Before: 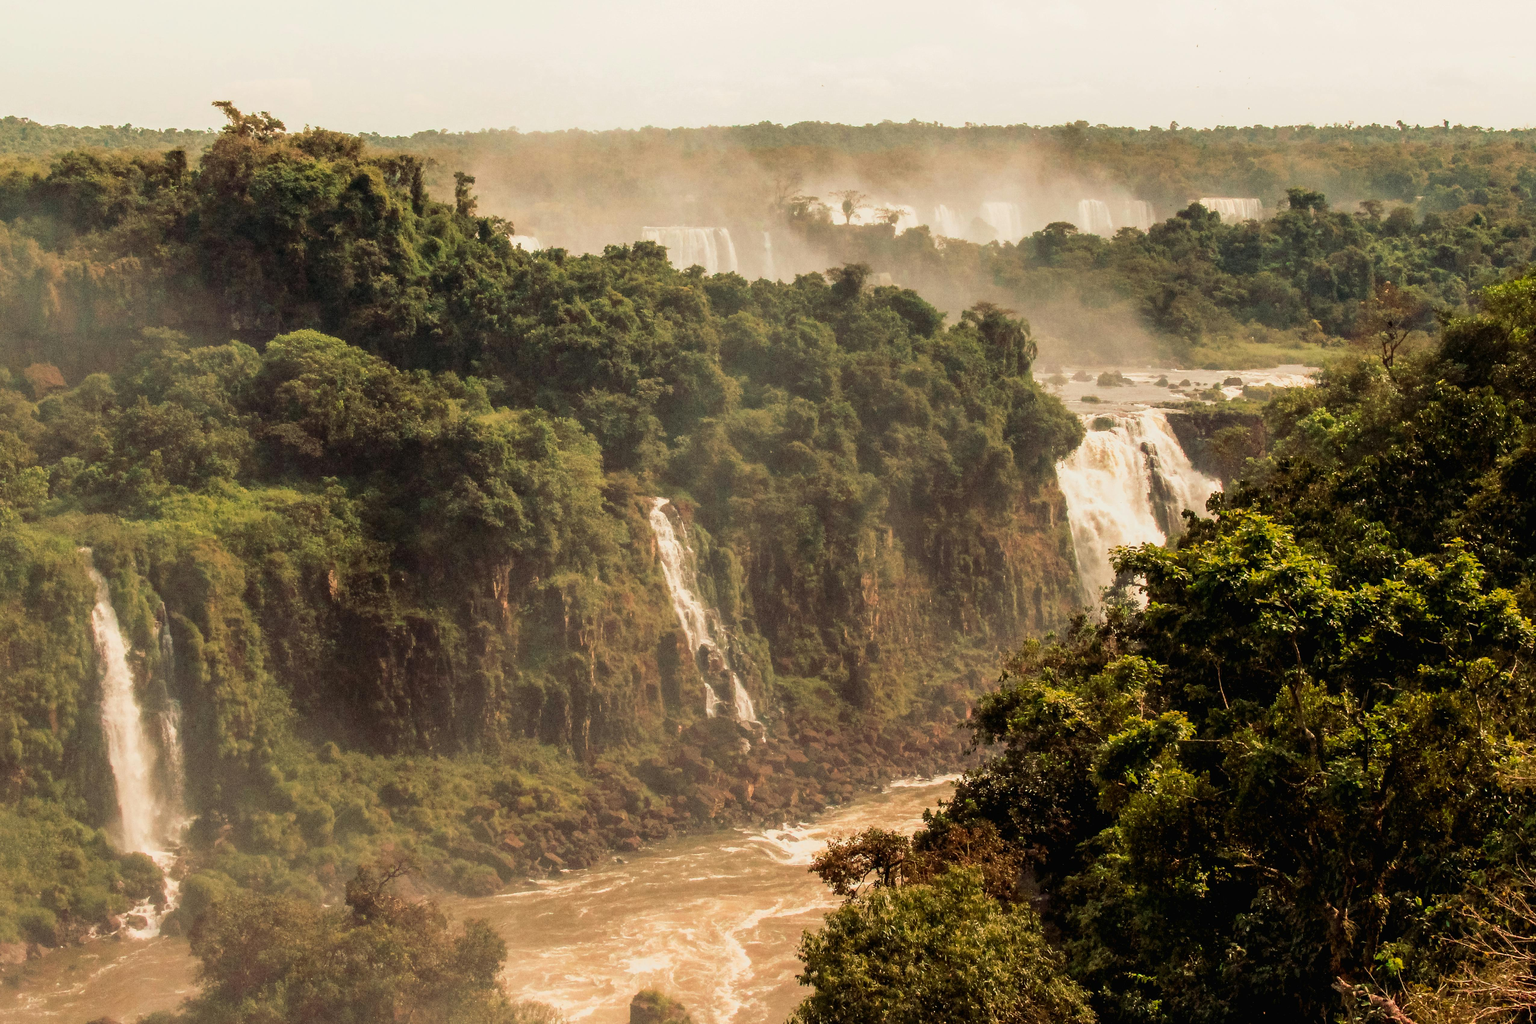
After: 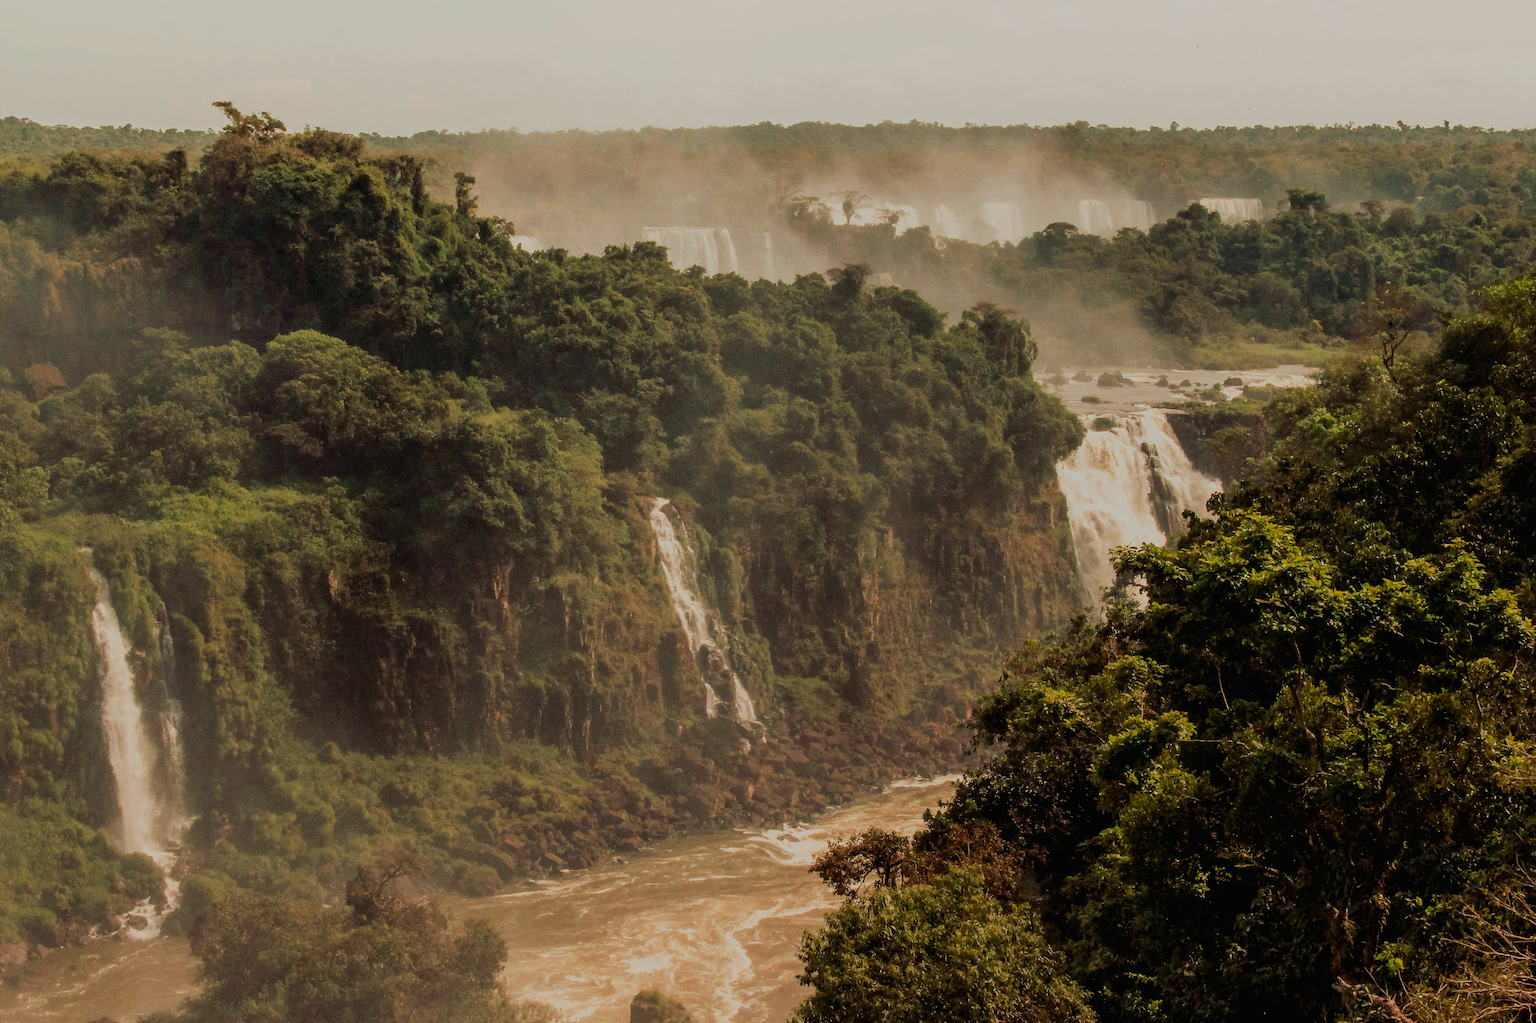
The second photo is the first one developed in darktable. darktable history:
exposure: black level correction 0, exposure -0.69 EV, compensate highlight preservation false
